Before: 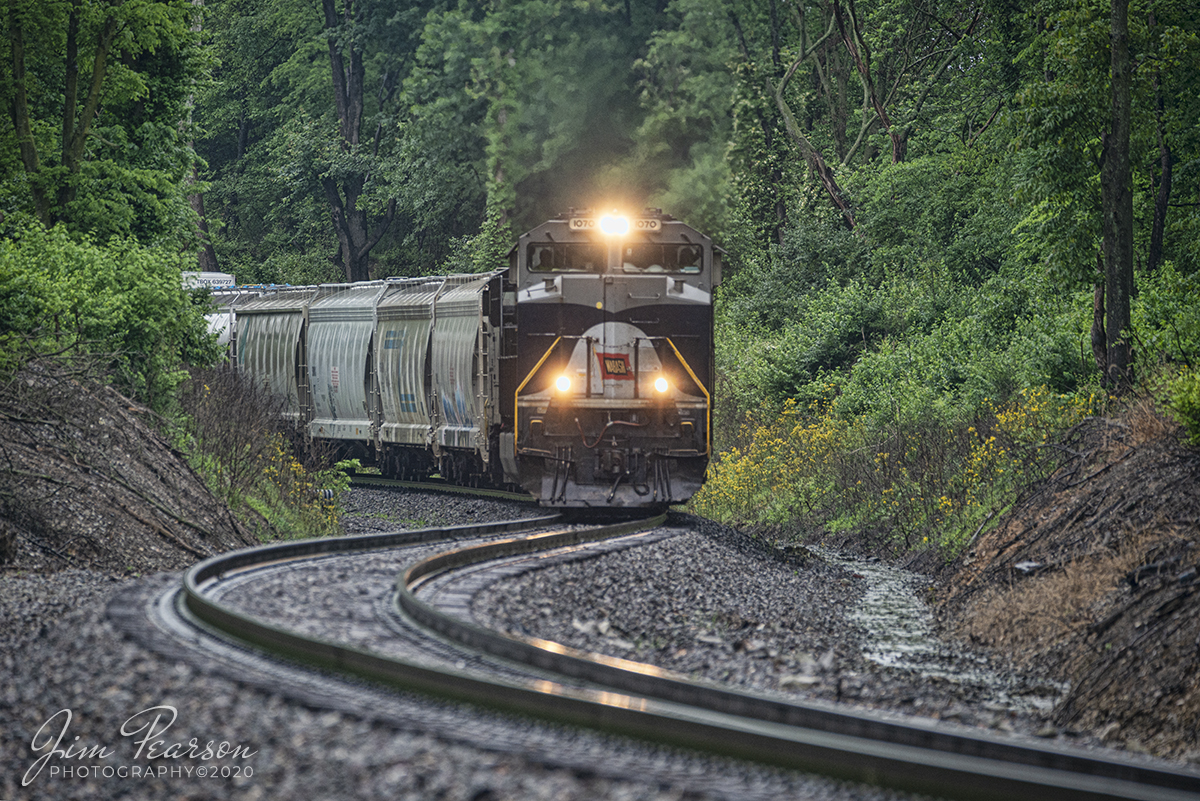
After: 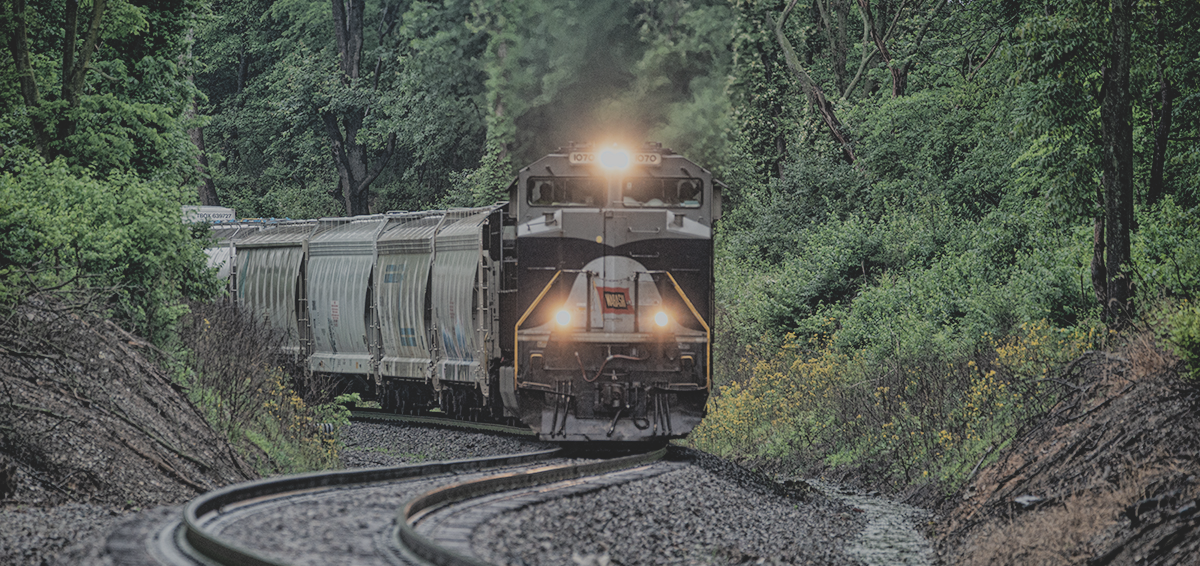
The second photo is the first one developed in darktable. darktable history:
crop and rotate: top 8.293%, bottom 20.996%
exposure: exposure 0.131 EV, compensate highlight preservation false
filmic rgb: black relative exposure -5 EV, white relative exposure 3.2 EV, hardness 3.42, contrast 1.2, highlights saturation mix -30%
contrast brightness saturation: contrast -0.26, saturation -0.43
tone equalizer: -8 EV 0.25 EV, -7 EV 0.417 EV, -6 EV 0.417 EV, -5 EV 0.25 EV, -3 EV -0.25 EV, -2 EV -0.417 EV, -1 EV -0.417 EV, +0 EV -0.25 EV, edges refinement/feathering 500, mask exposure compensation -1.57 EV, preserve details guided filter
